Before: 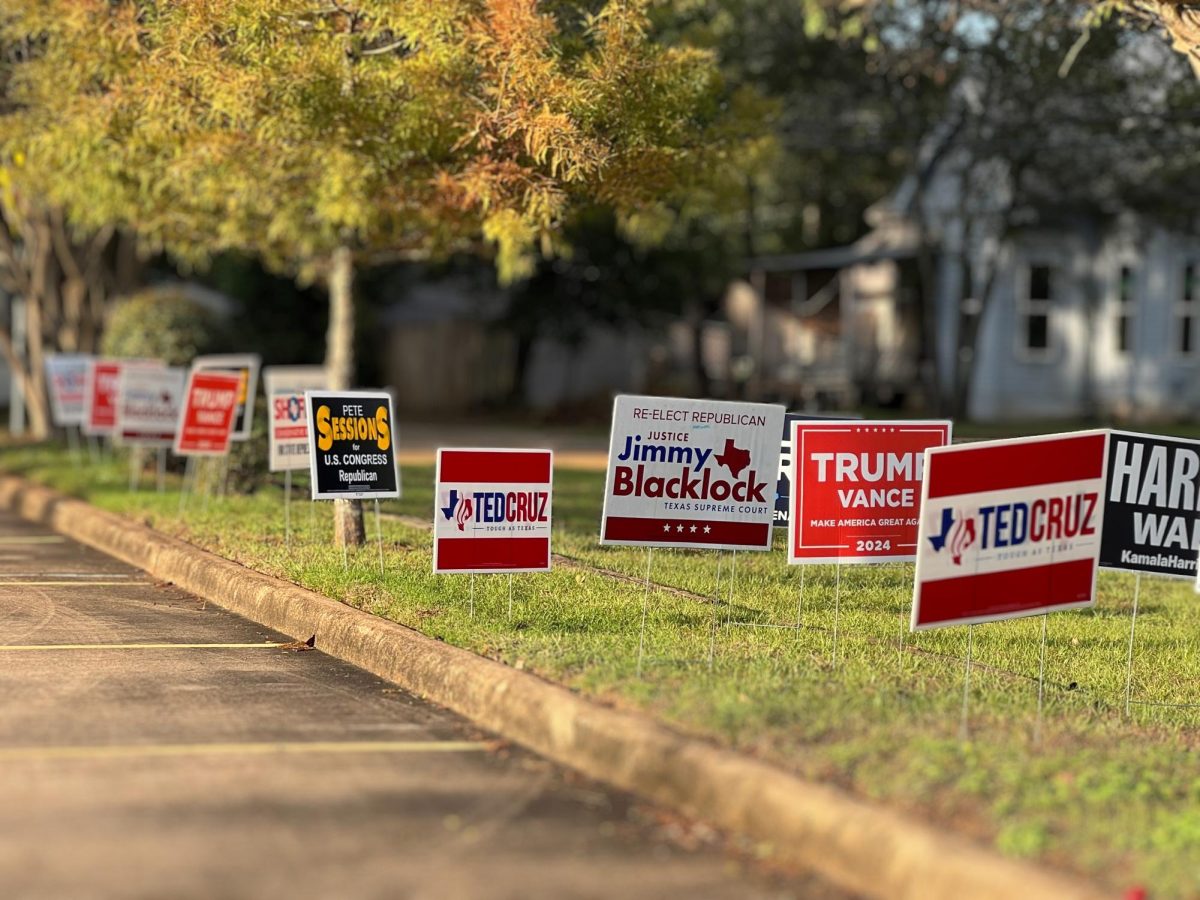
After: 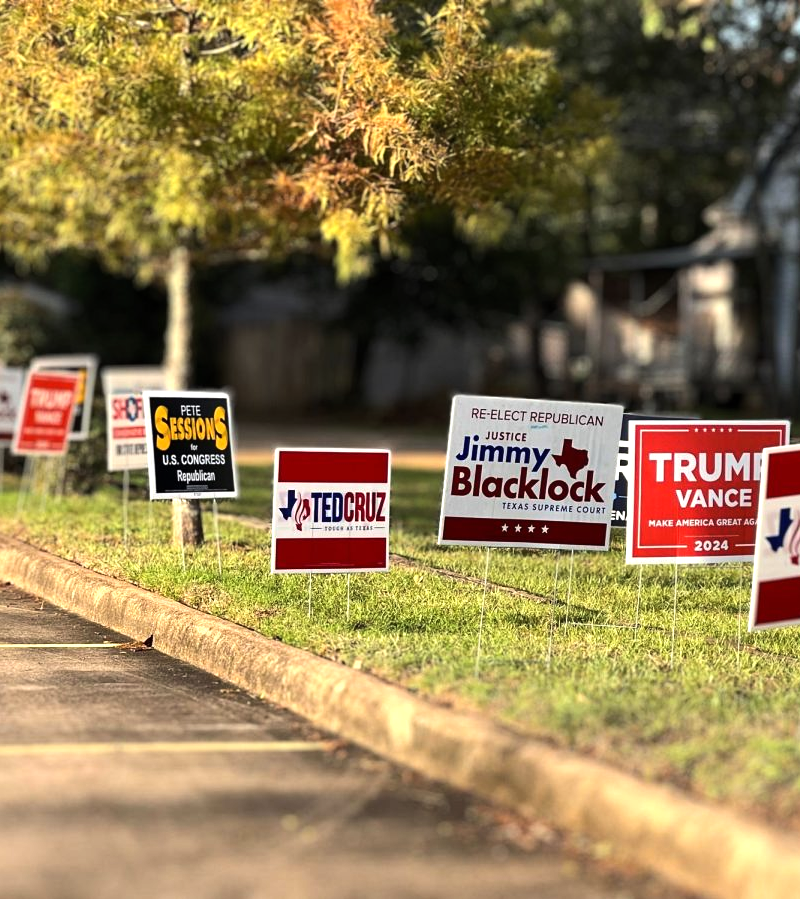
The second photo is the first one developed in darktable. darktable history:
crop and rotate: left 13.537%, right 19.796%
tone equalizer: -8 EV -0.75 EV, -7 EV -0.7 EV, -6 EV -0.6 EV, -5 EV -0.4 EV, -3 EV 0.4 EV, -2 EV 0.6 EV, -1 EV 0.7 EV, +0 EV 0.75 EV, edges refinement/feathering 500, mask exposure compensation -1.57 EV, preserve details no
